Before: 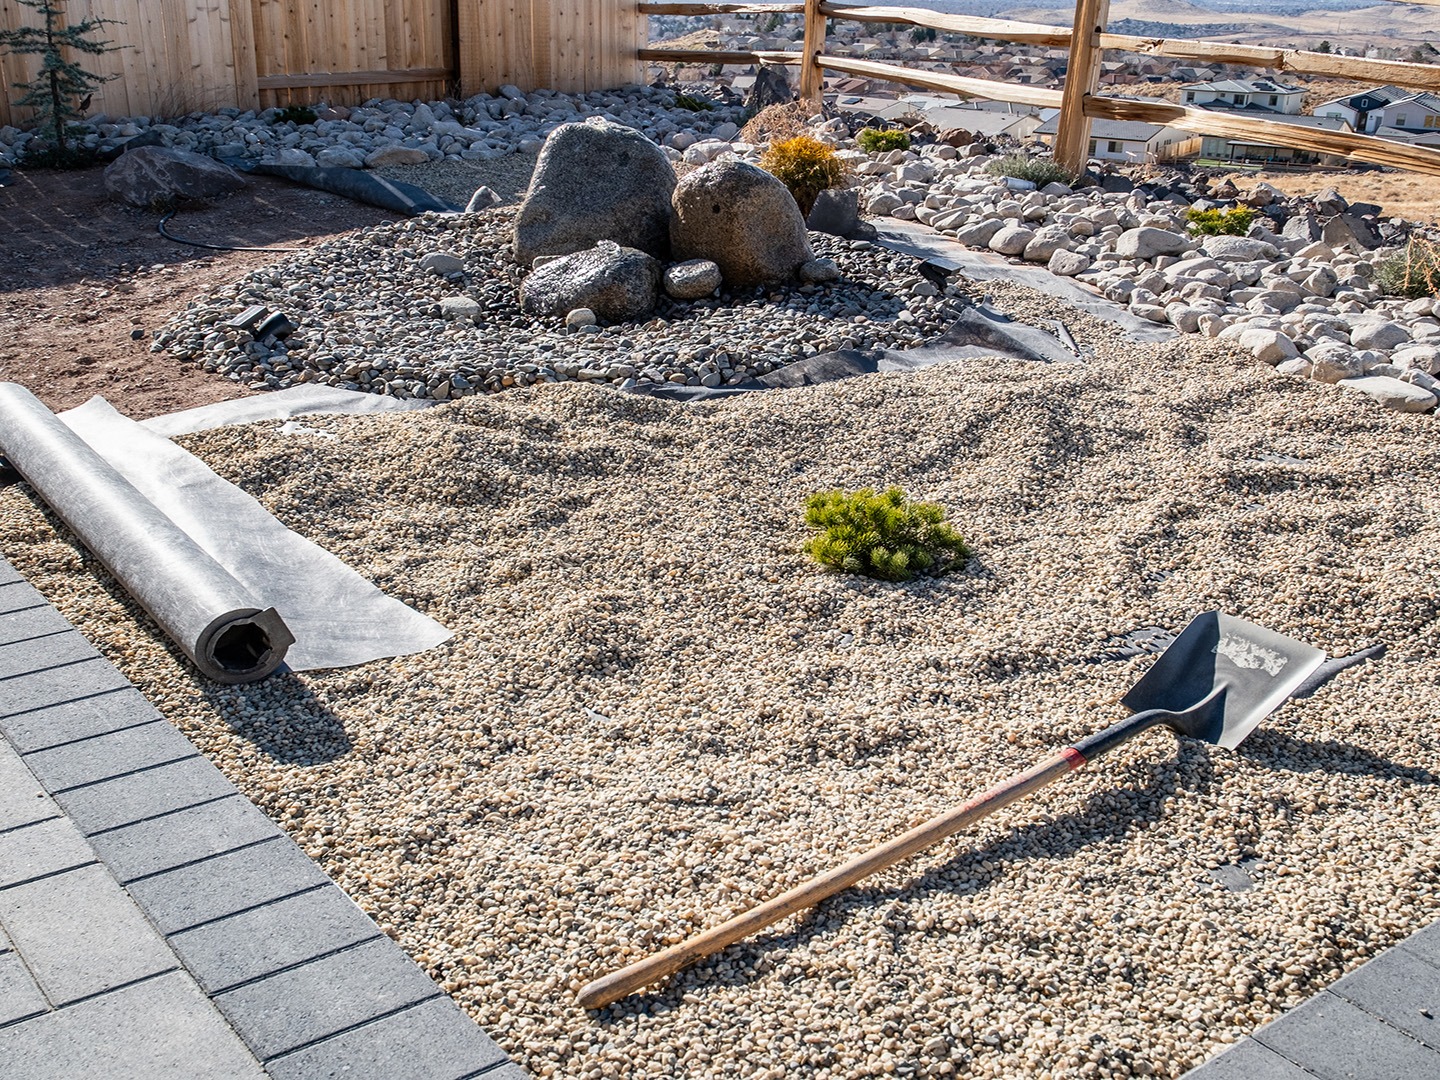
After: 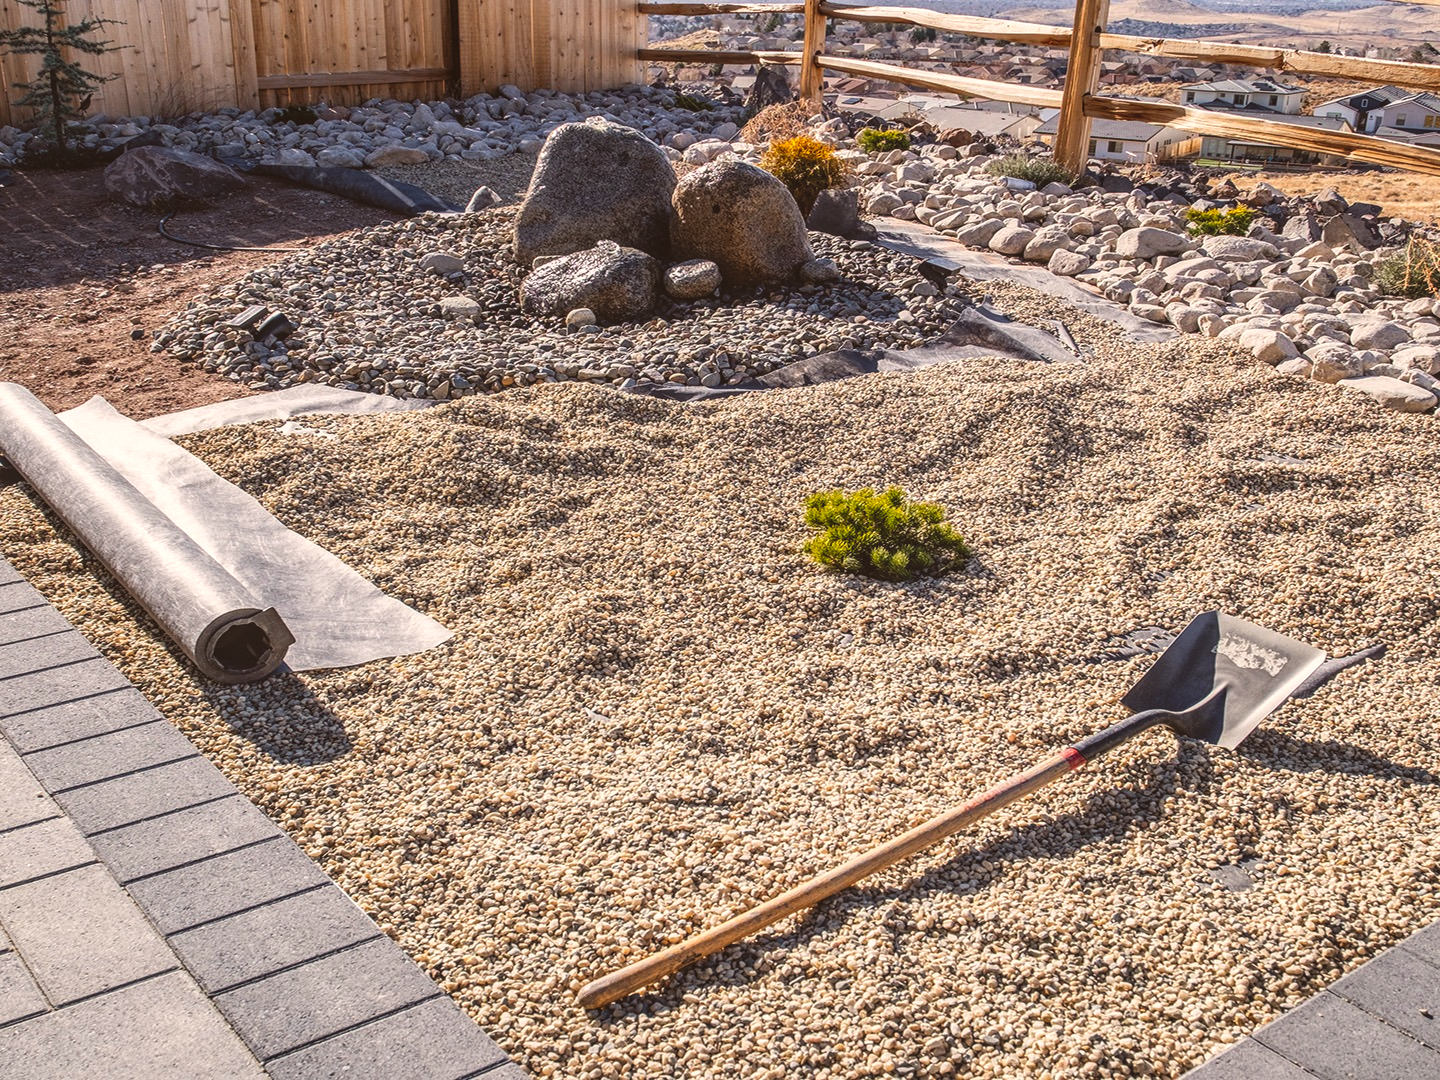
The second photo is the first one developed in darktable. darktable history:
local contrast: on, module defaults
color balance: output saturation 110%
color correction: highlights a* 6.27, highlights b* 8.19, shadows a* 5.94, shadows b* 7.23, saturation 0.9
contrast brightness saturation: saturation 0.18
exposure: black level correction -0.015, compensate highlight preservation false
